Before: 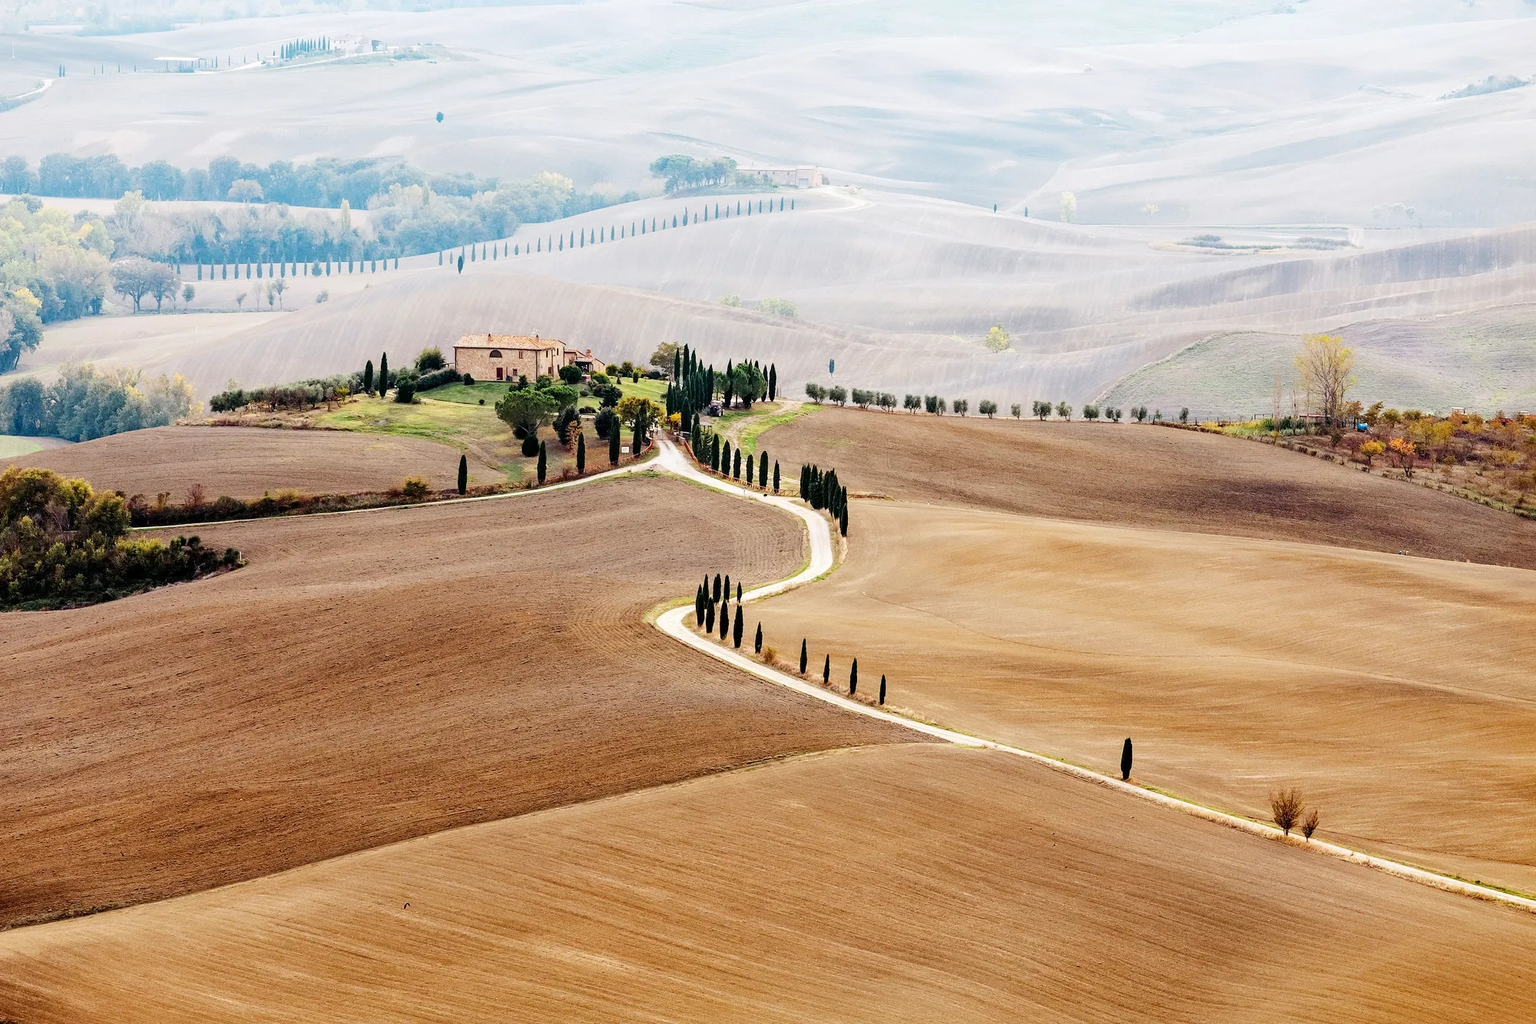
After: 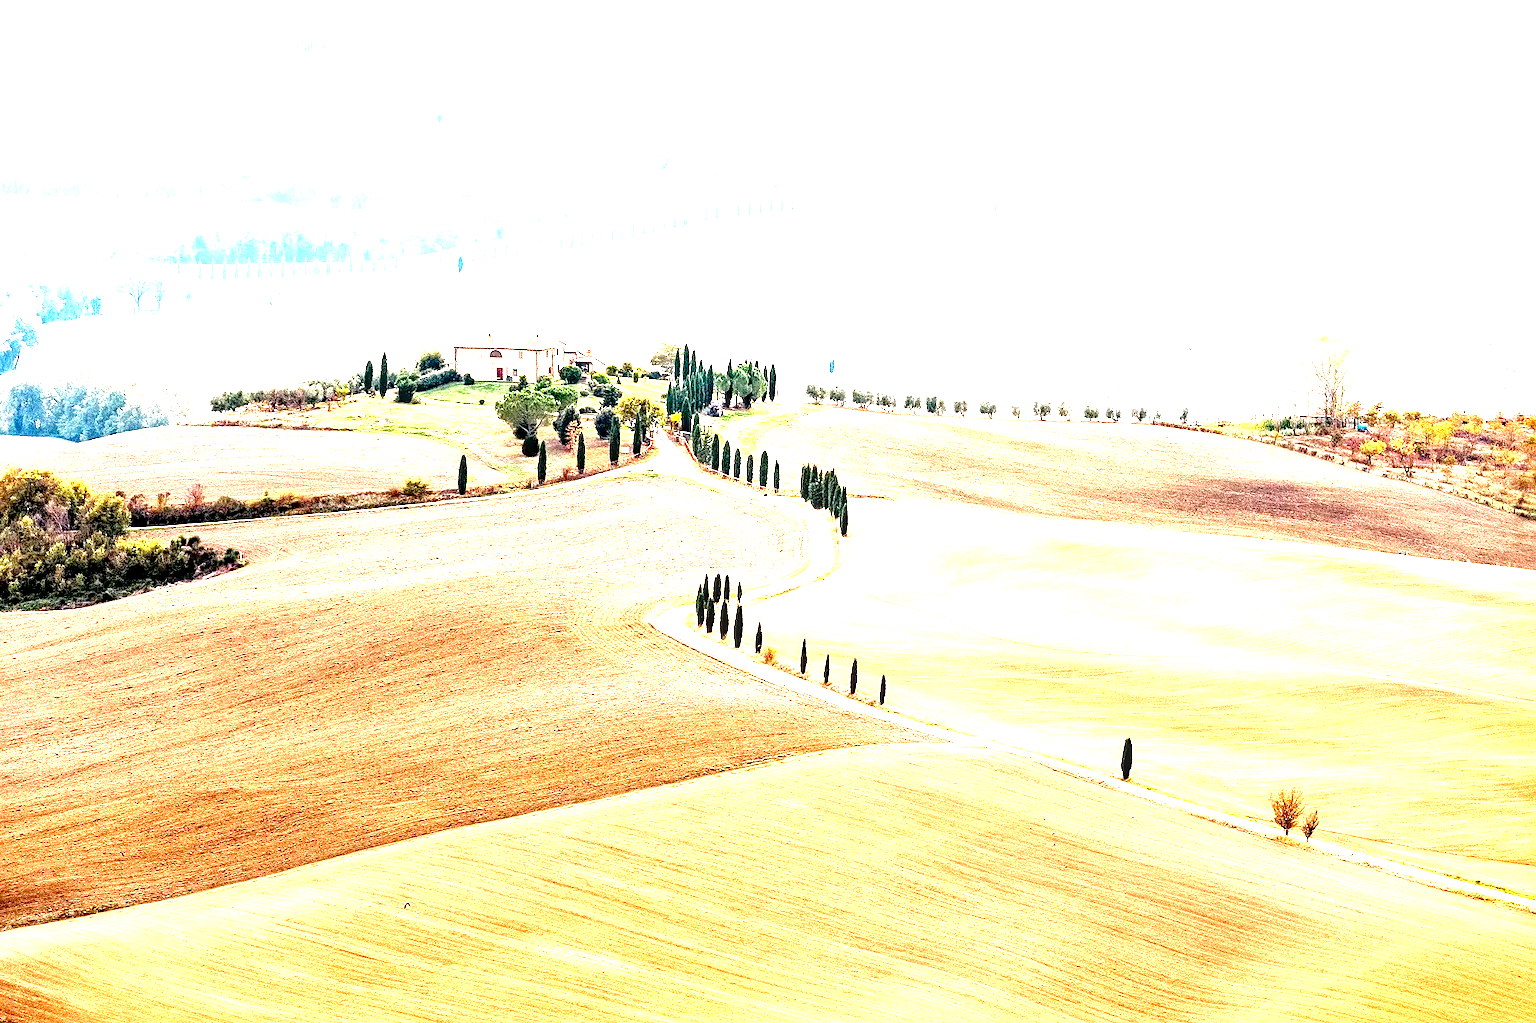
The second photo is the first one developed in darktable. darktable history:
exposure: black level correction 0.006, exposure 2.084 EV, compensate highlight preservation false
sharpen: radius 1.307, amount 0.299, threshold 0.125
local contrast: on, module defaults
